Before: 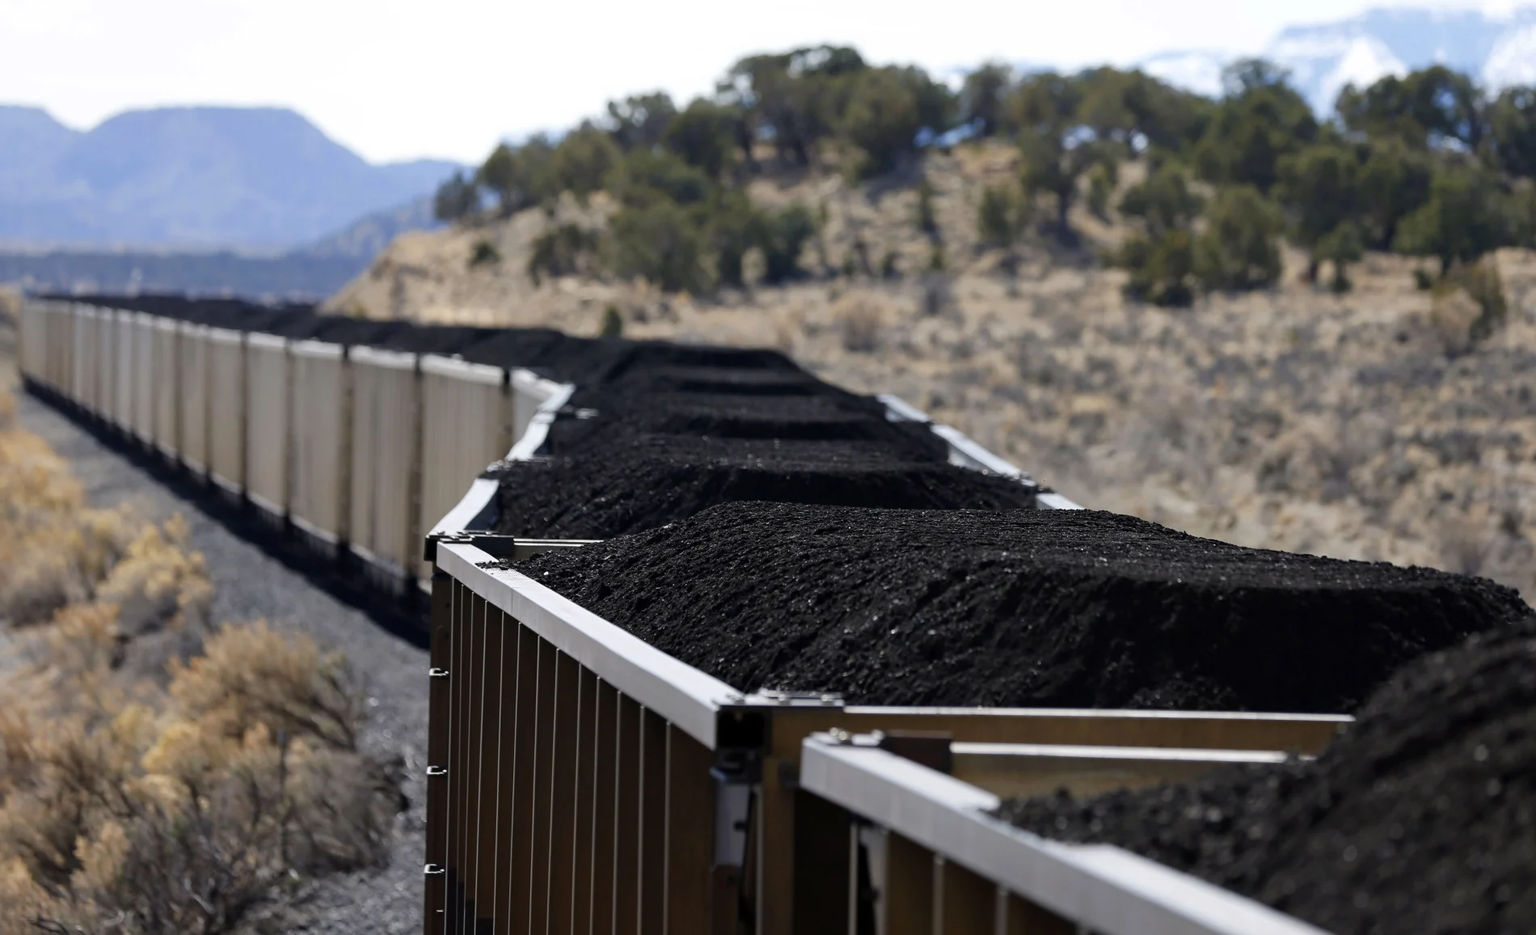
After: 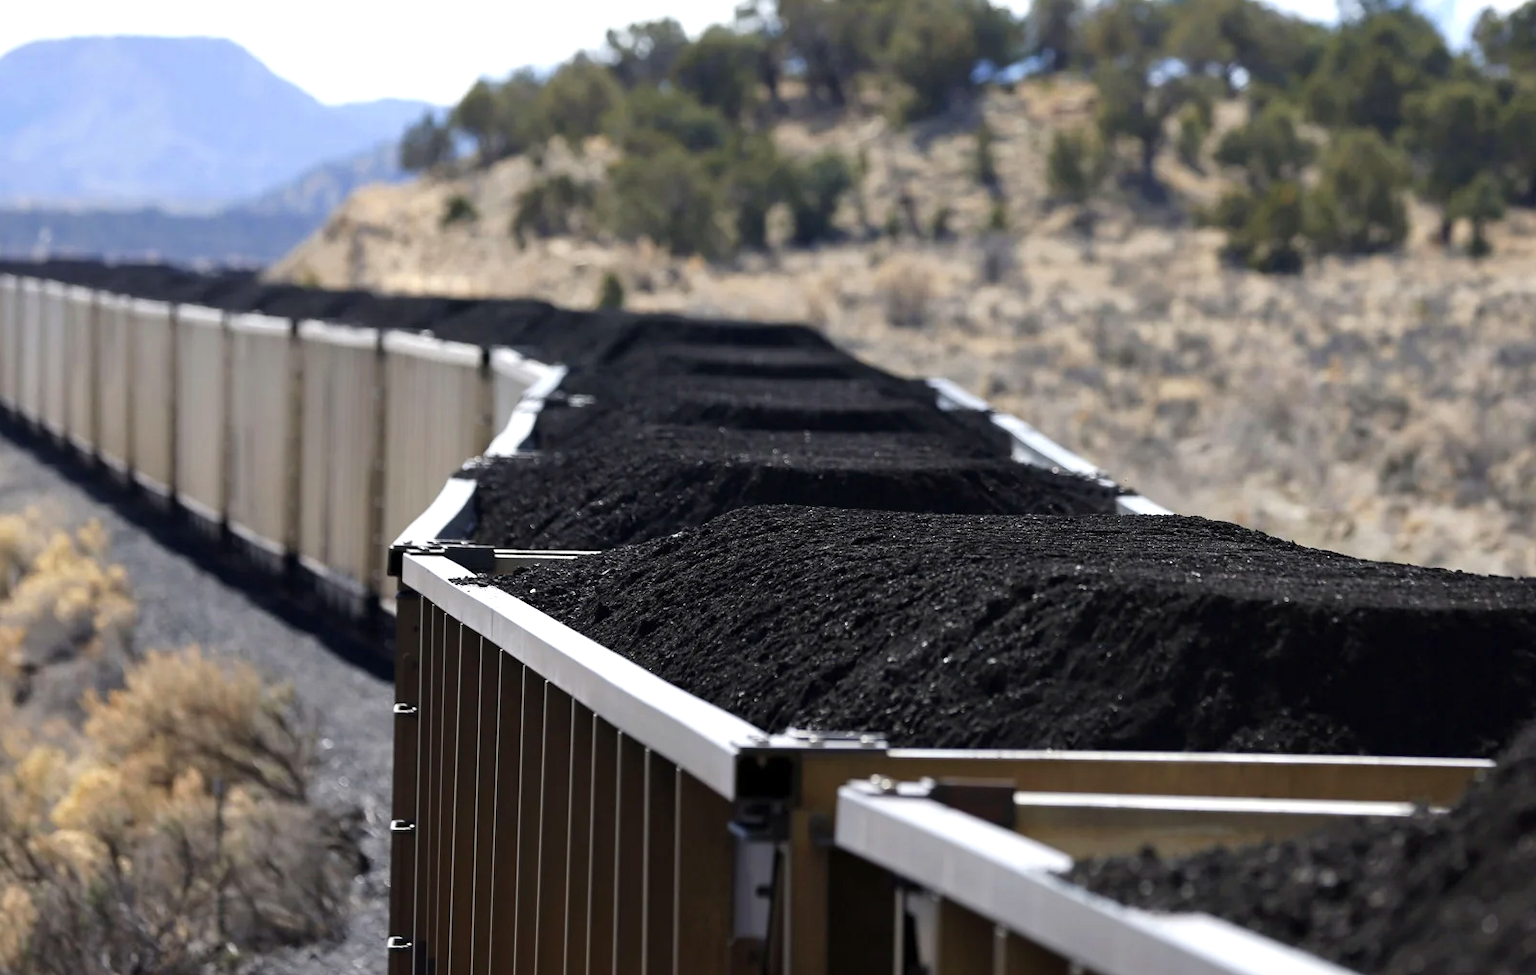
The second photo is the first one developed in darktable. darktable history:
exposure: exposure 0.484 EV, compensate exposure bias true, compensate highlight preservation false
crop: left 6.434%, top 8.273%, right 9.524%, bottom 3.991%
